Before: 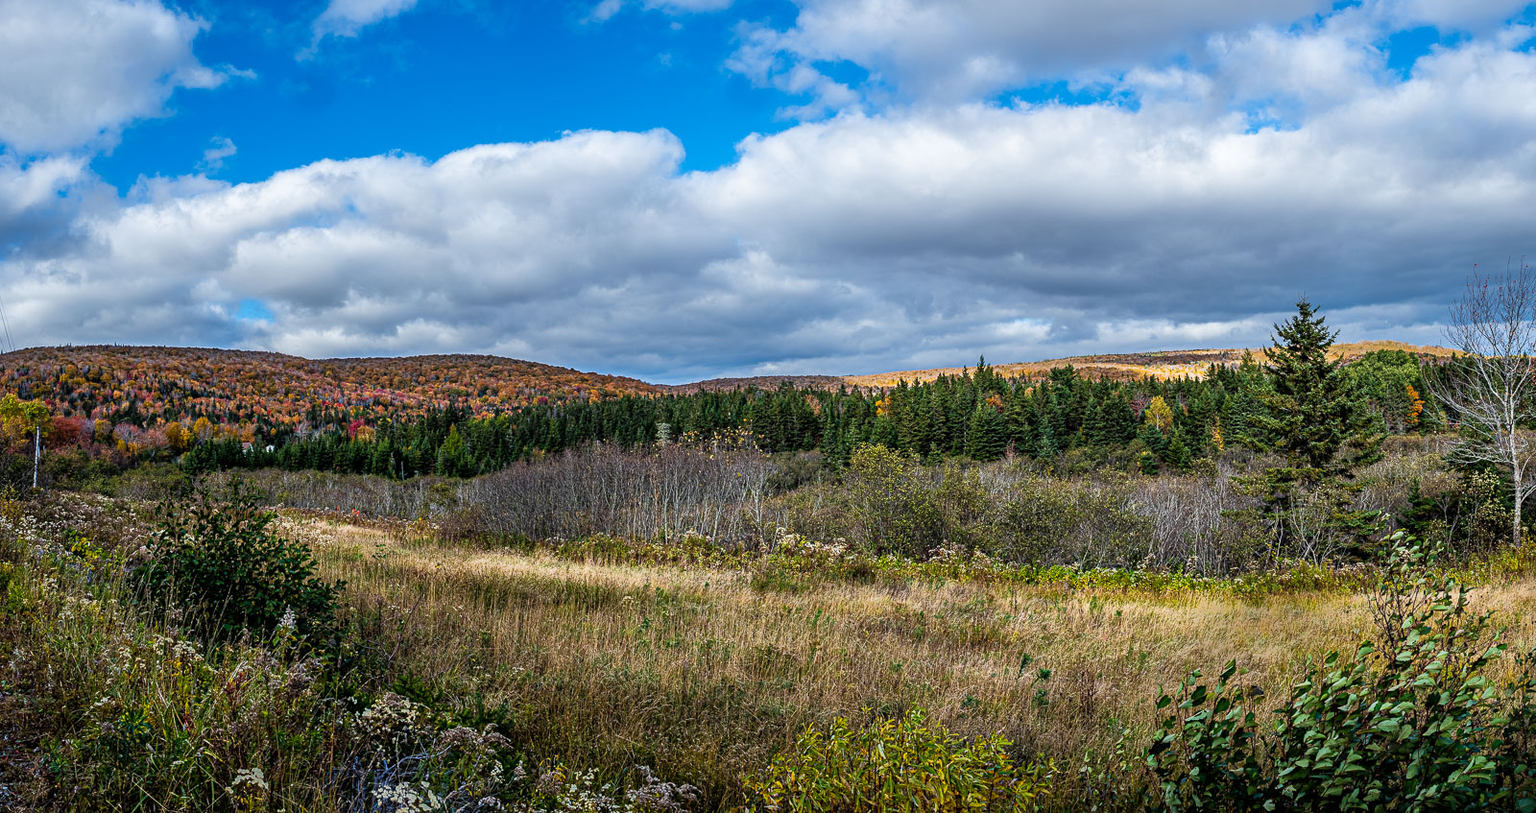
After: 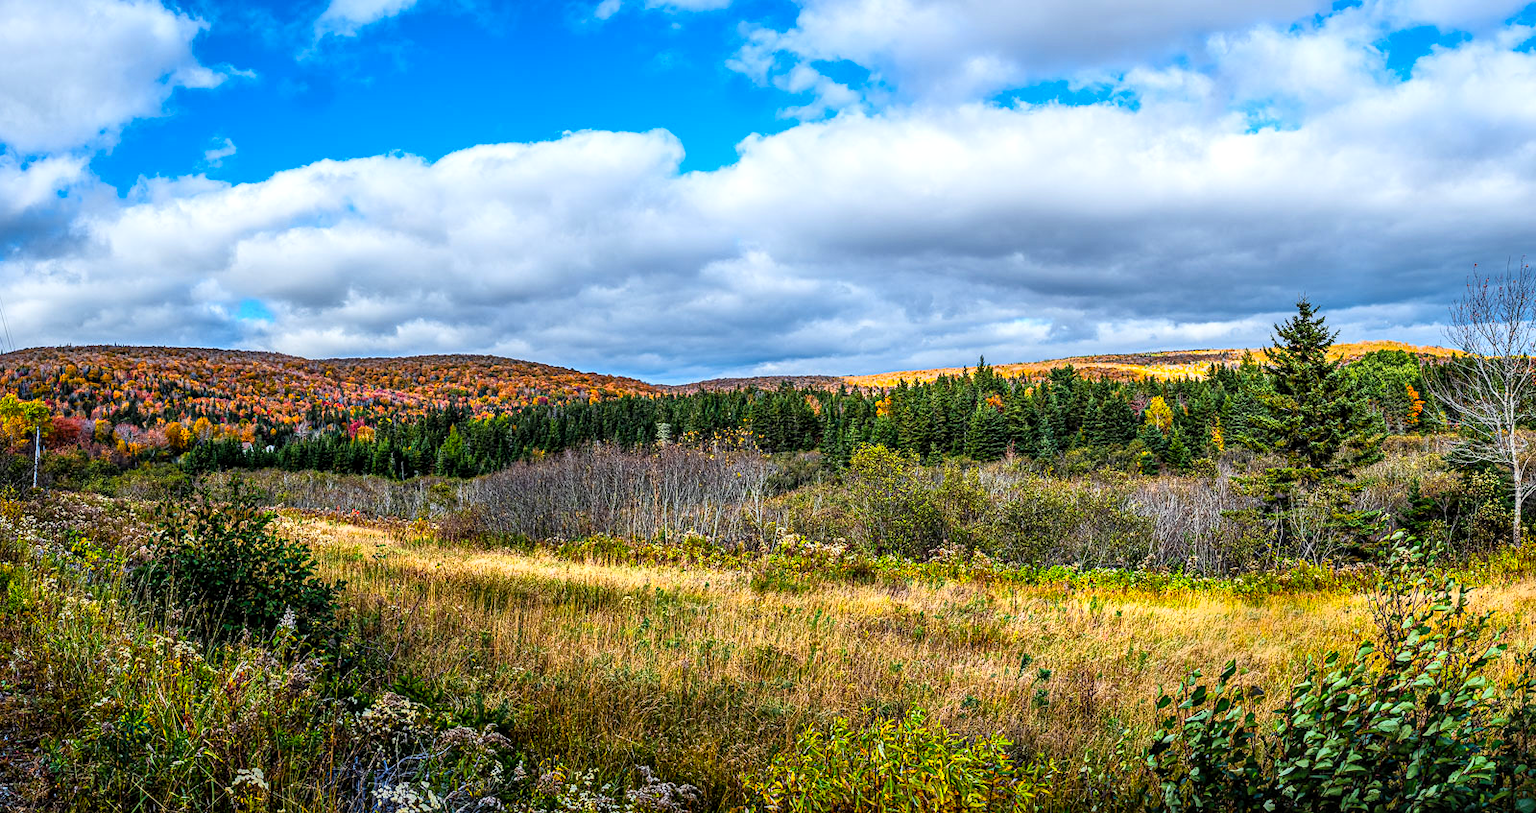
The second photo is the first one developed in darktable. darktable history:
exposure: compensate highlight preservation false
contrast brightness saturation: contrast 0.2, brightness 0.16, saturation 0.22
local contrast: on, module defaults
color zones: curves: ch0 [(0.224, 0.526) (0.75, 0.5)]; ch1 [(0.055, 0.526) (0.224, 0.761) (0.377, 0.526) (0.75, 0.5)]
